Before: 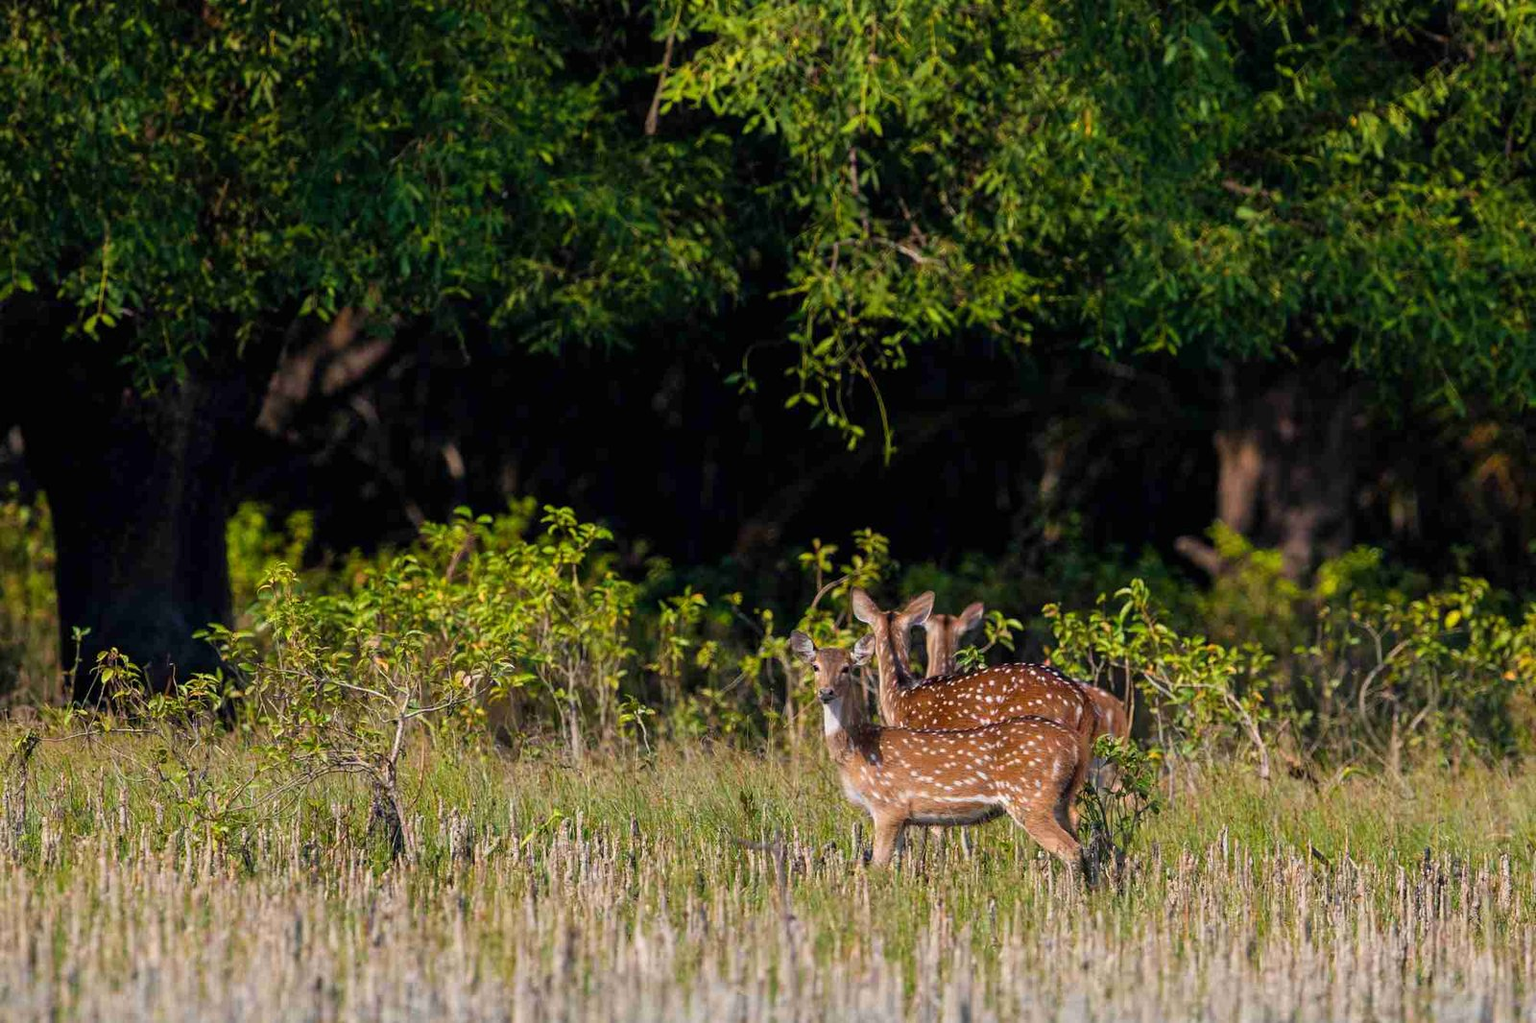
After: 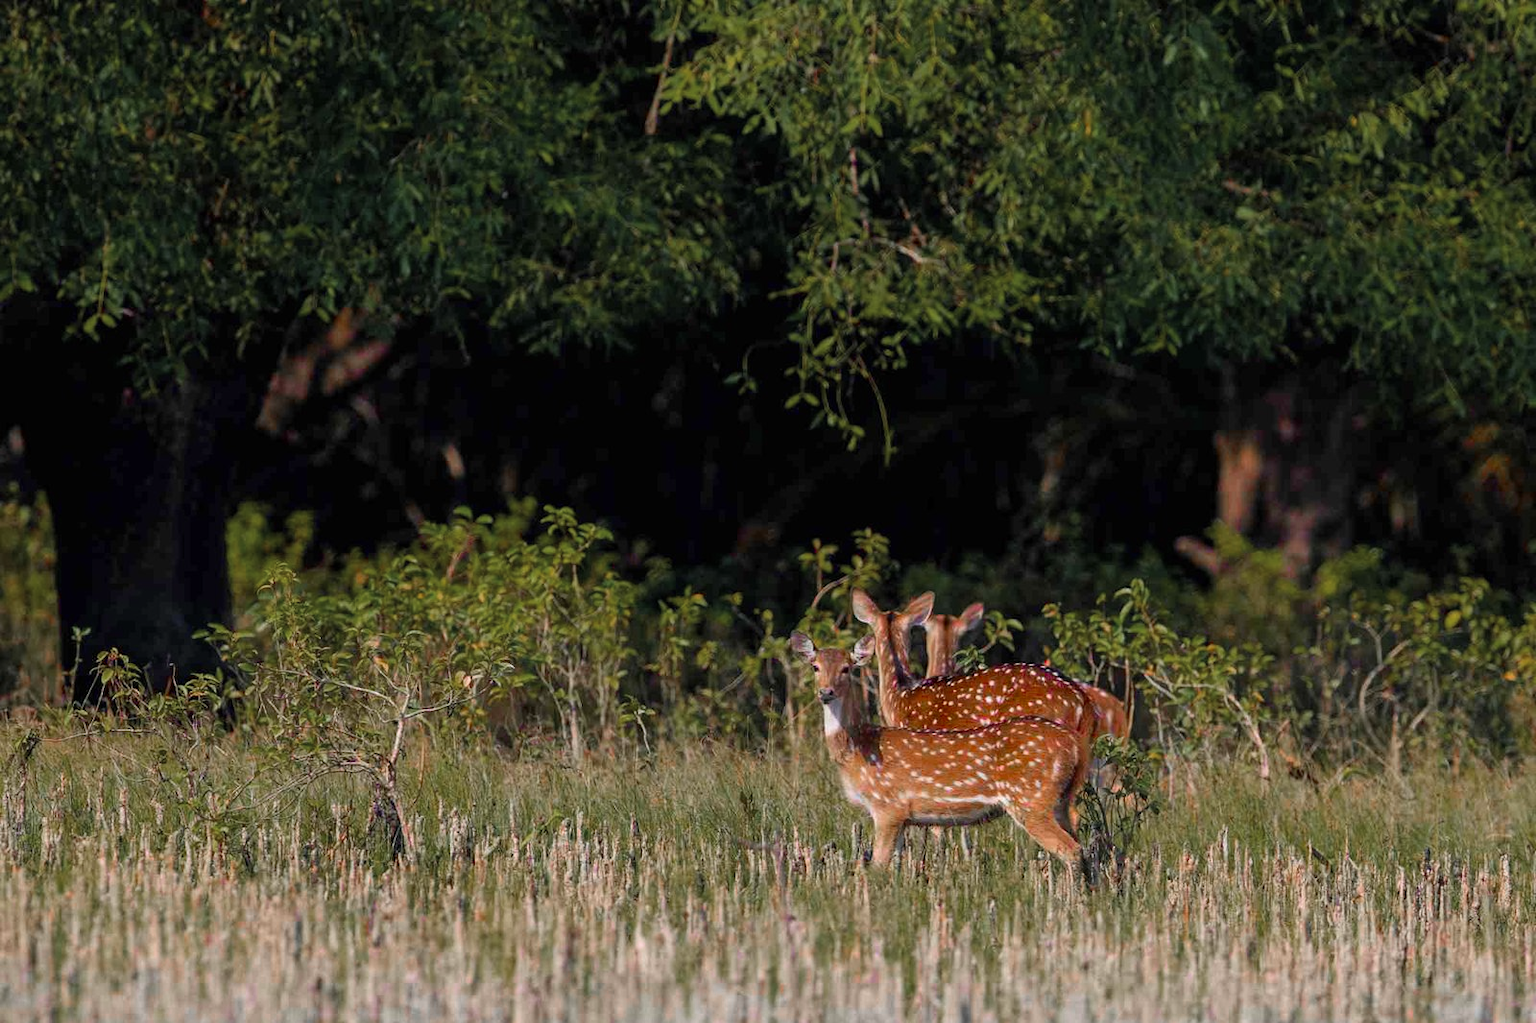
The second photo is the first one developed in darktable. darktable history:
color zones: curves: ch0 [(0, 0.48) (0.209, 0.398) (0.305, 0.332) (0.429, 0.493) (0.571, 0.5) (0.714, 0.5) (0.857, 0.5) (1, 0.48)]; ch1 [(0, 0.736) (0.143, 0.625) (0.225, 0.371) (0.429, 0.256) (0.571, 0.241) (0.714, 0.213) (0.857, 0.48) (1, 0.736)]; ch2 [(0, 0.448) (0.143, 0.498) (0.286, 0.5) (0.429, 0.5) (0.571, 0.5) (0.714, 0.5) (0.857, 0.5) (1, 0.448)]
